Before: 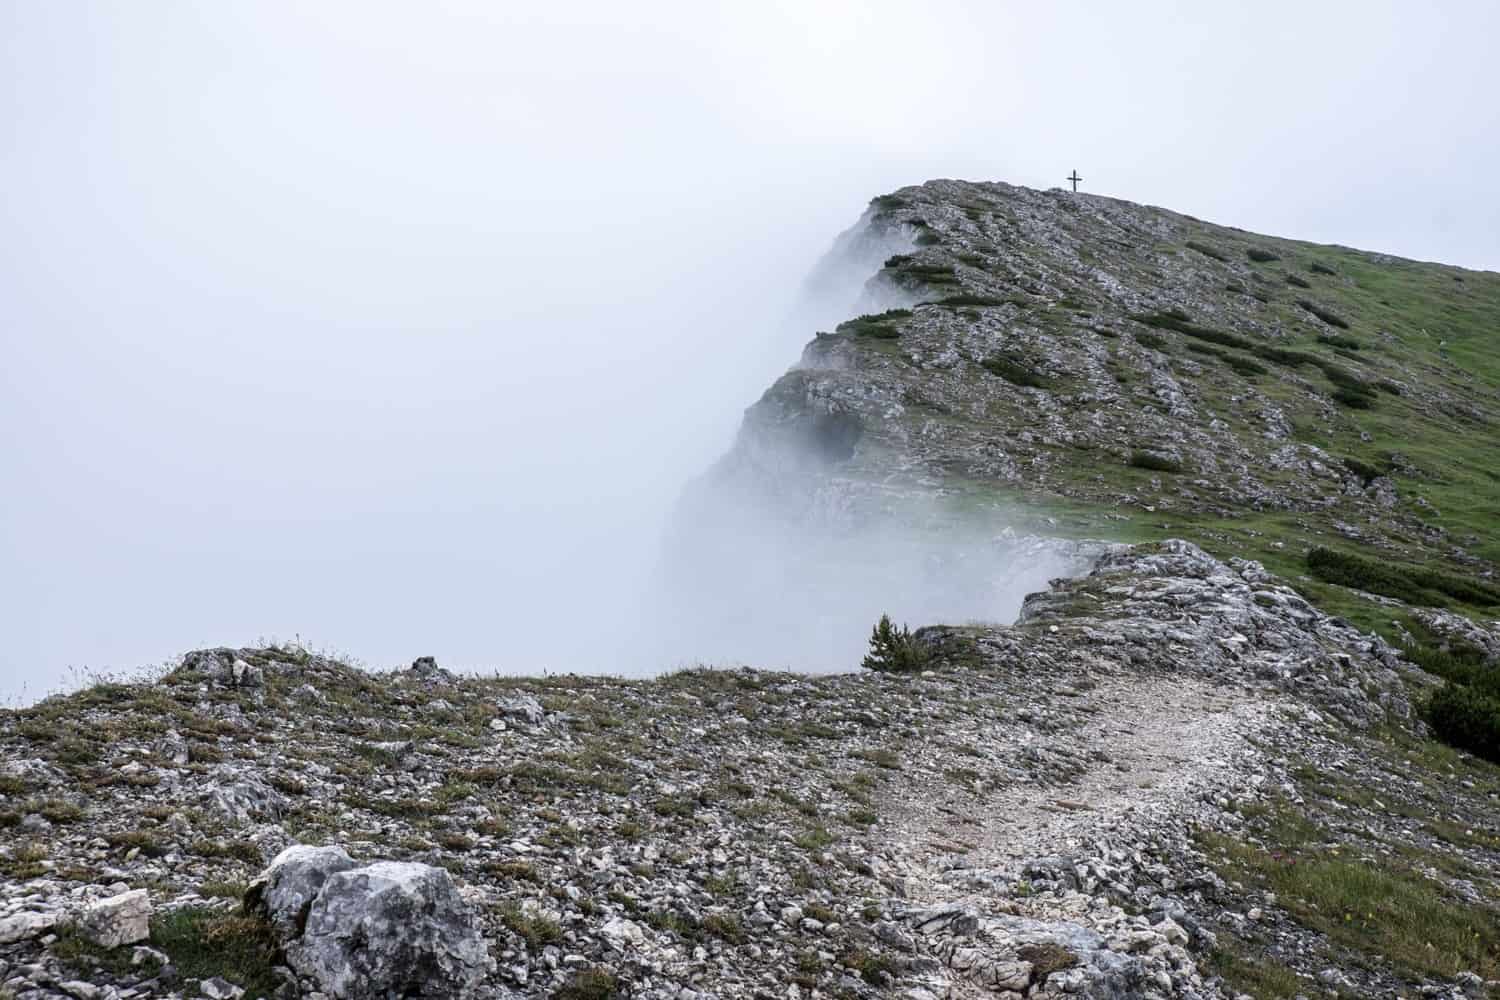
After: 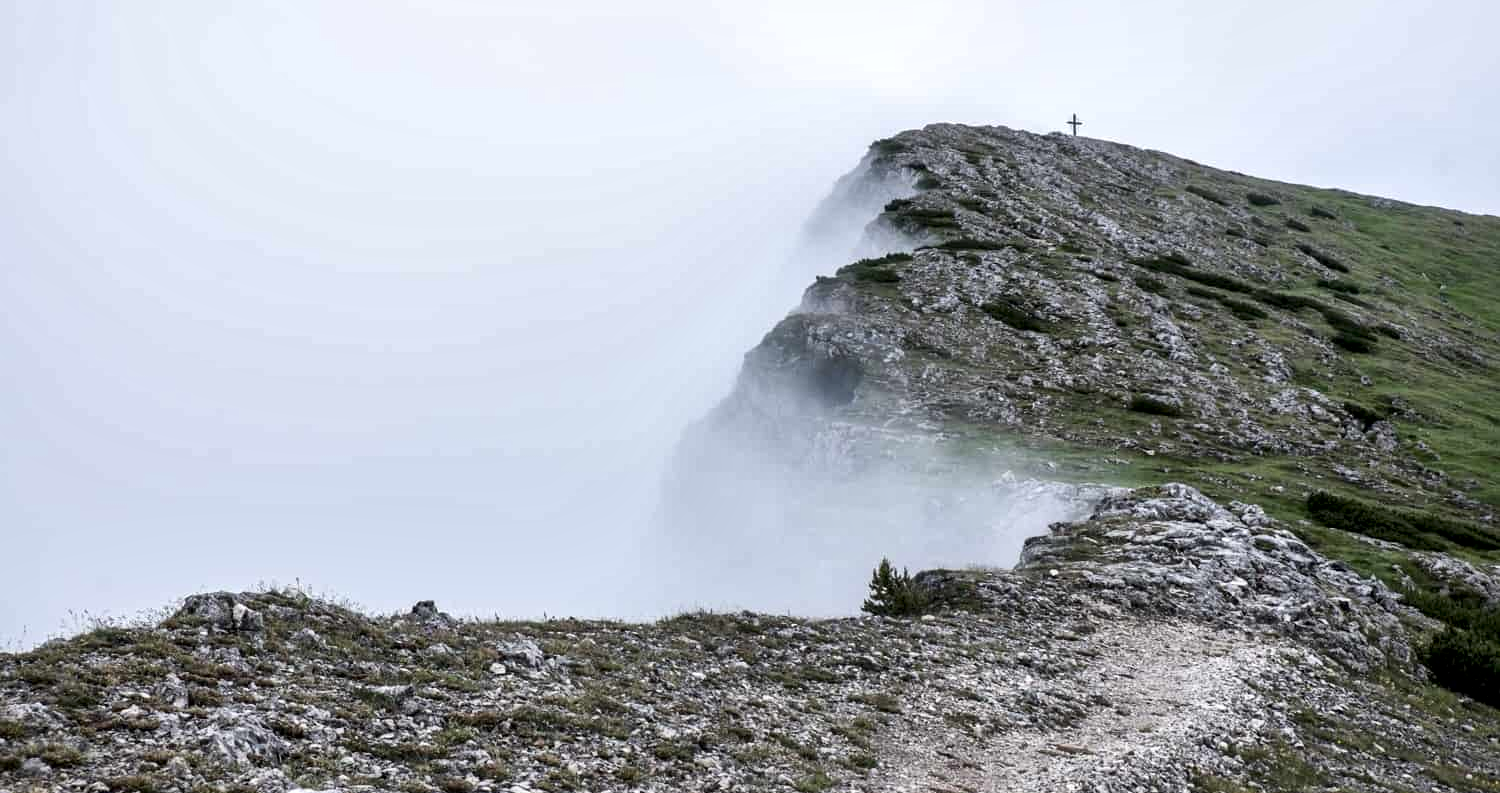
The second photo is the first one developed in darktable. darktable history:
local contrast: mode bilateral grid, contrast 26, coarseness 61, detail 152%, midtone range 0.2
crop and rotate: top 5.653%, bottom 14.978%
